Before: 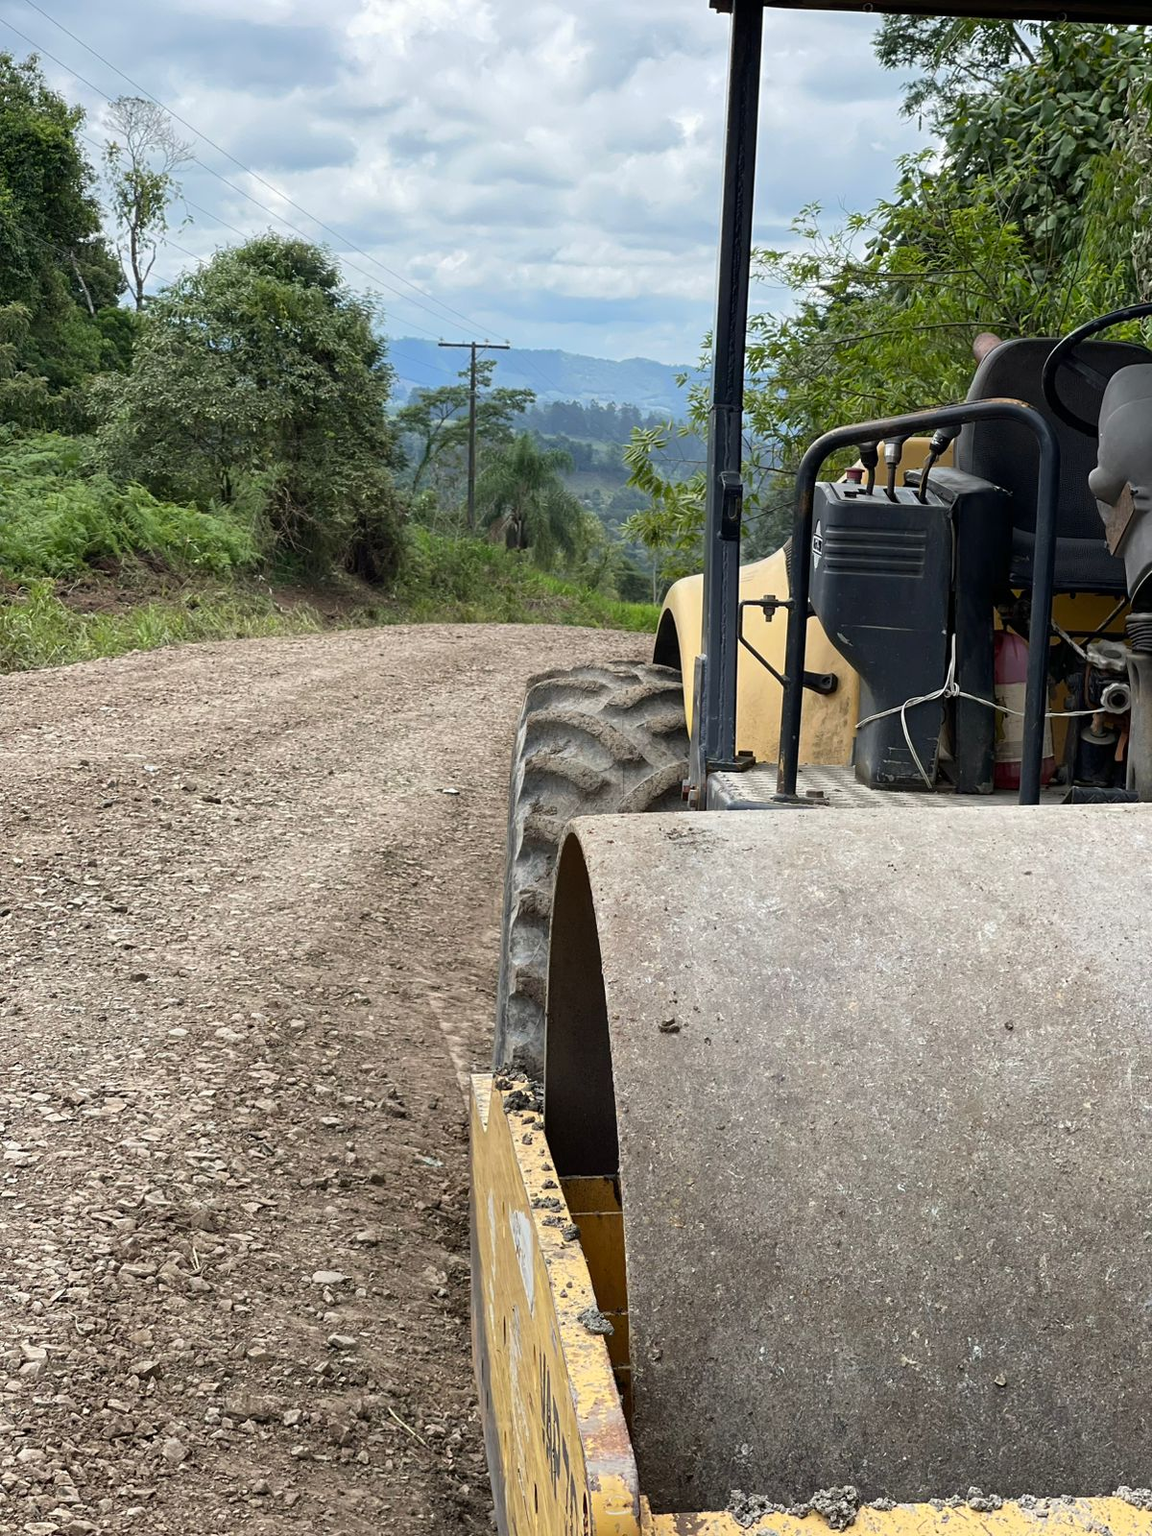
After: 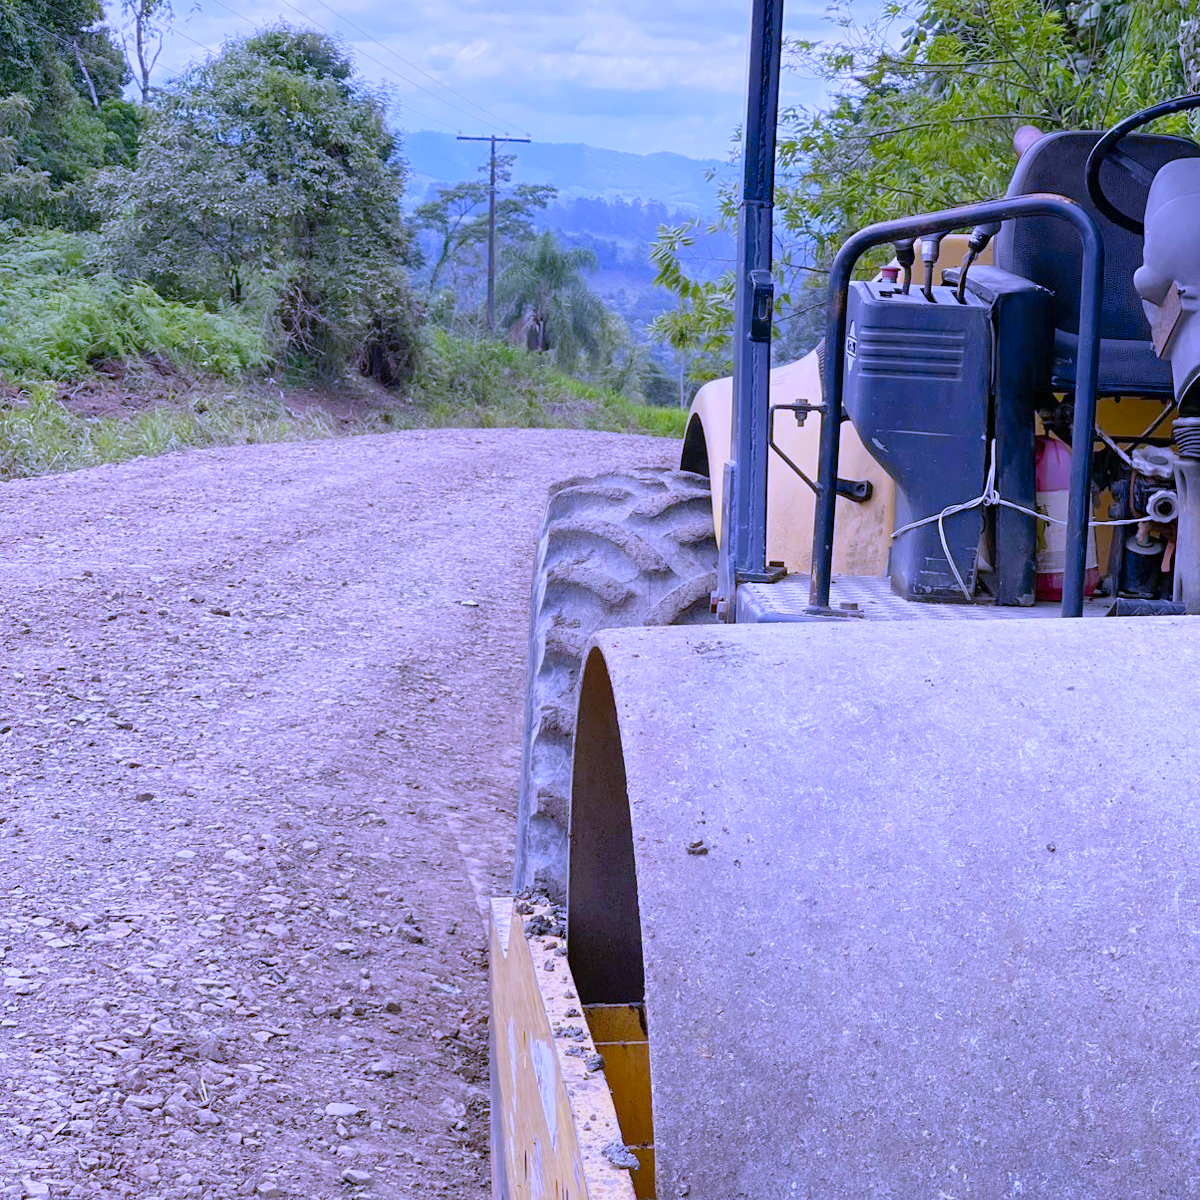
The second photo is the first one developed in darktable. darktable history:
crop: top 13.819%, bottom 11.169%
tone curve: curves: ch0 [(0, 0) (0.004, 0.008) (0.077, 0.156) (0.169, 0.29) (0.774, 0.774) (0.988, 0.926)], color space Lab, linked channels, preserve colors none
white balance: red 0.98, blue 1.61
